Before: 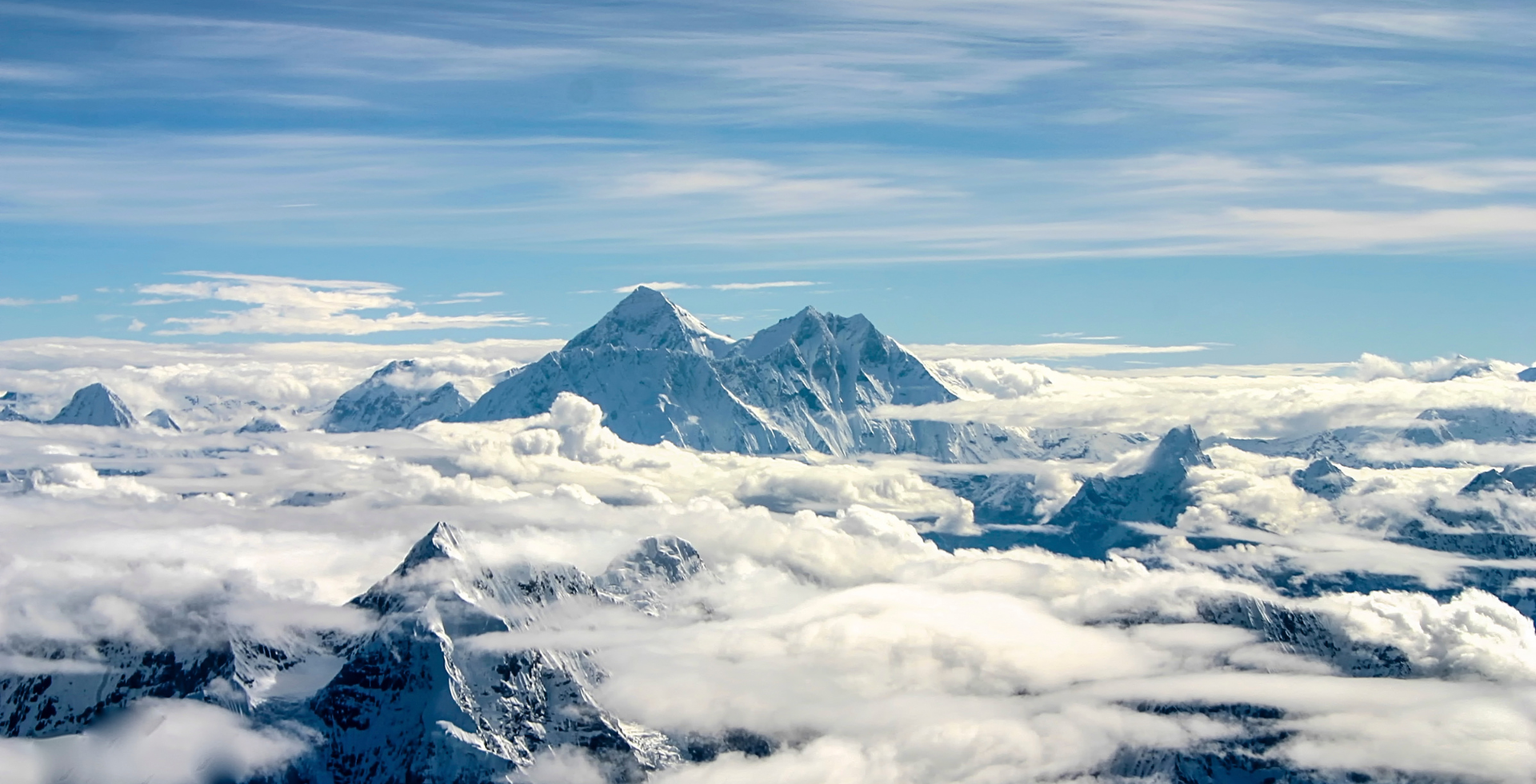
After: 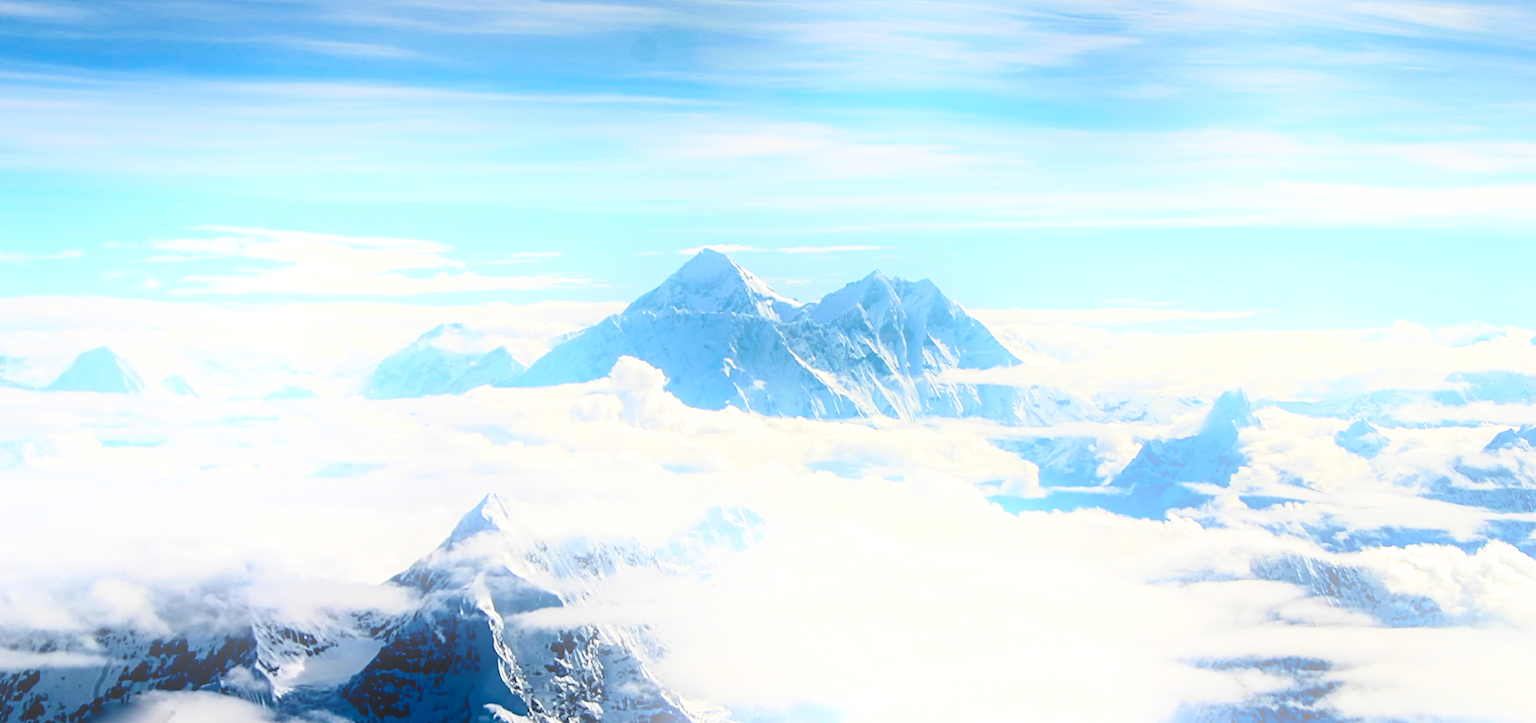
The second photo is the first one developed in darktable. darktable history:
tone curve: curves: ch0 [(0, 0) (0.003, 0.008) (0.011, 0.008) (0.025, 0.011) (0.044, 0.017) (0.069, 0.026) (0.1, 0.039) (0.136, 0.054) (0.177, 0.093) (0.224, 0.15) (0.277, 0.21) (0.335, 0.285) (0.399, 0.366) (0.468, 0.462) (0.543, 0.564) (0.623, 0.679) (0.709, 0.79) (0.801, 0.883) (0.898, 0.95) (1, 1)], preserve colors none
rotate and perspective: rotation -0.013°, lens shift (vertical) -0.027, lens shift (horizontal) 0.178, crop left 0.016, crop right 0.989, crop top 0.082, crop bottom 0.918
bloom: on, module defaults
